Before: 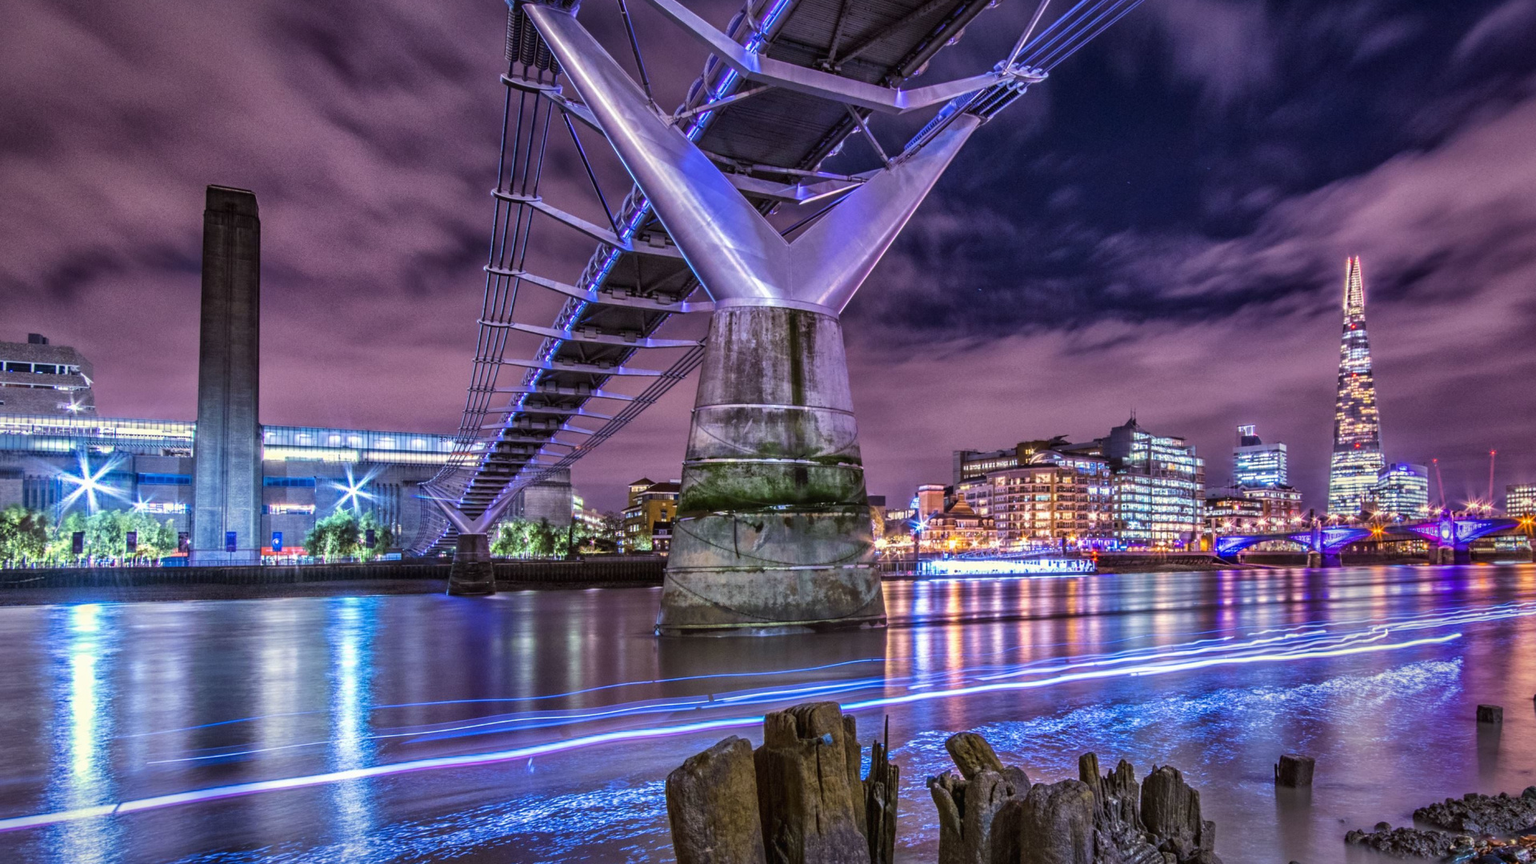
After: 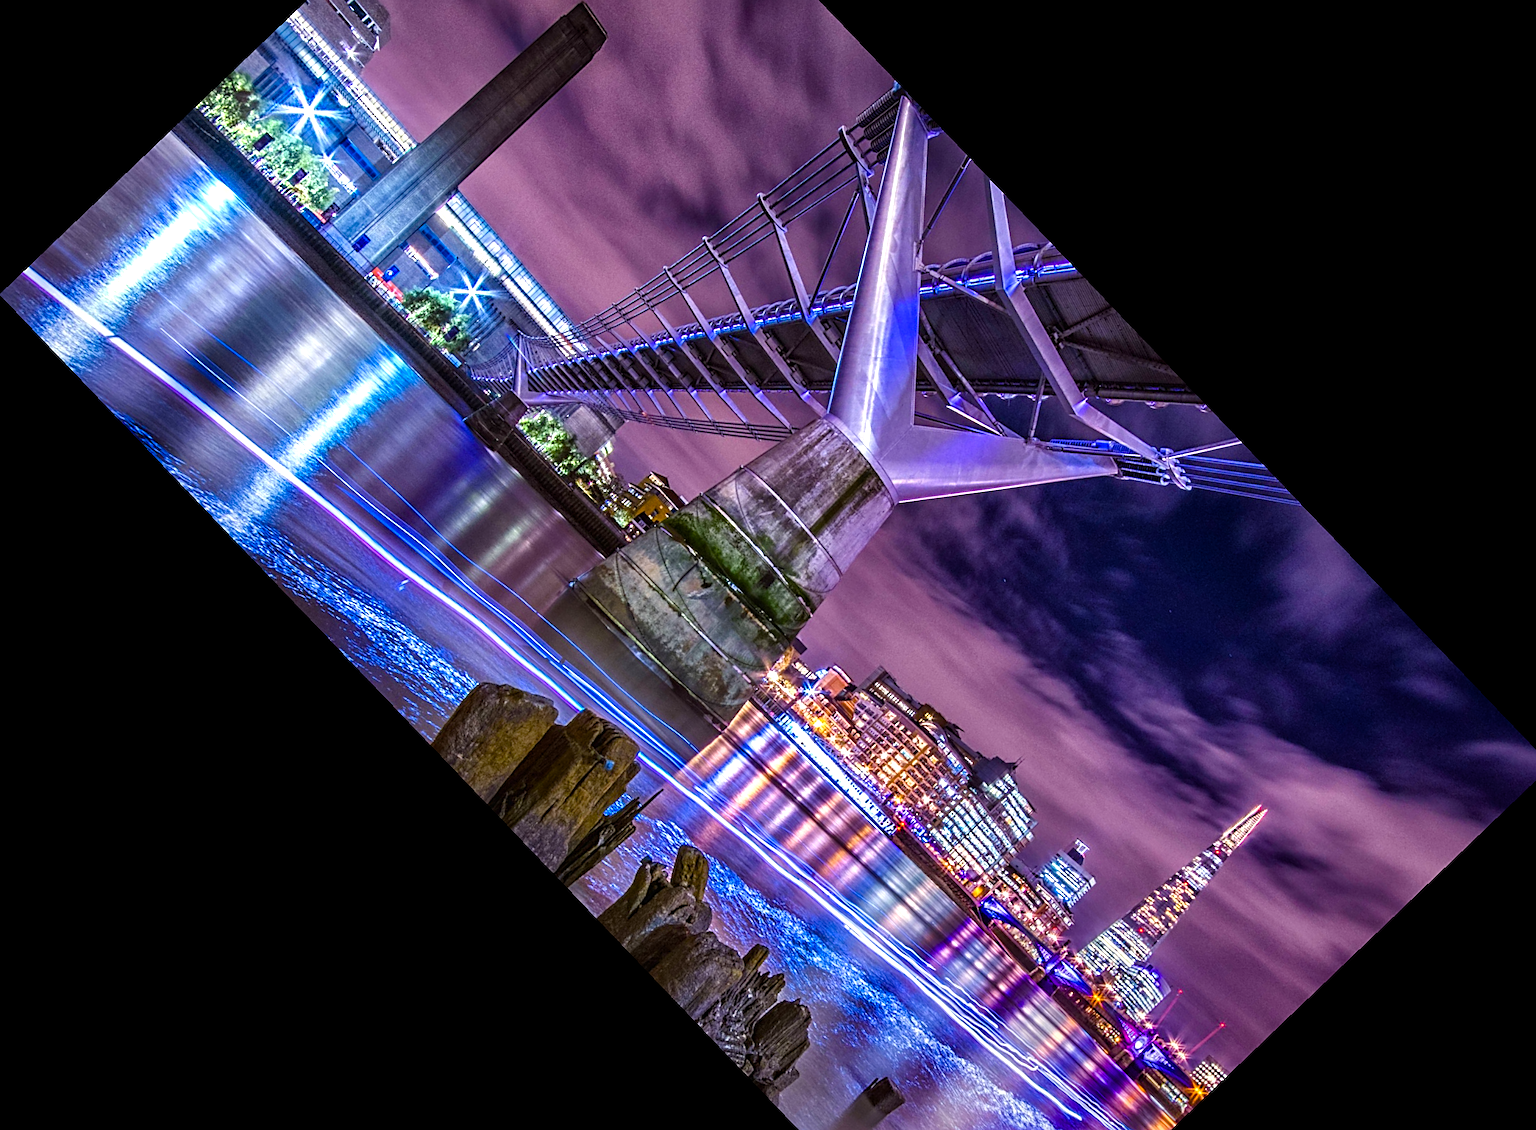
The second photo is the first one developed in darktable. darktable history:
sharpen: on, module defaults
color balance rgb: perceptual saturation grading › mid-tones 6.33%, perceptual saturation grading › shadows 72.44%, perceptual brilliance grading › highlights 11.59%, contrast 5.05%
crop and rotate: angle -46.26°, top 16.234%, right 0.912%, bottom 11.704%
